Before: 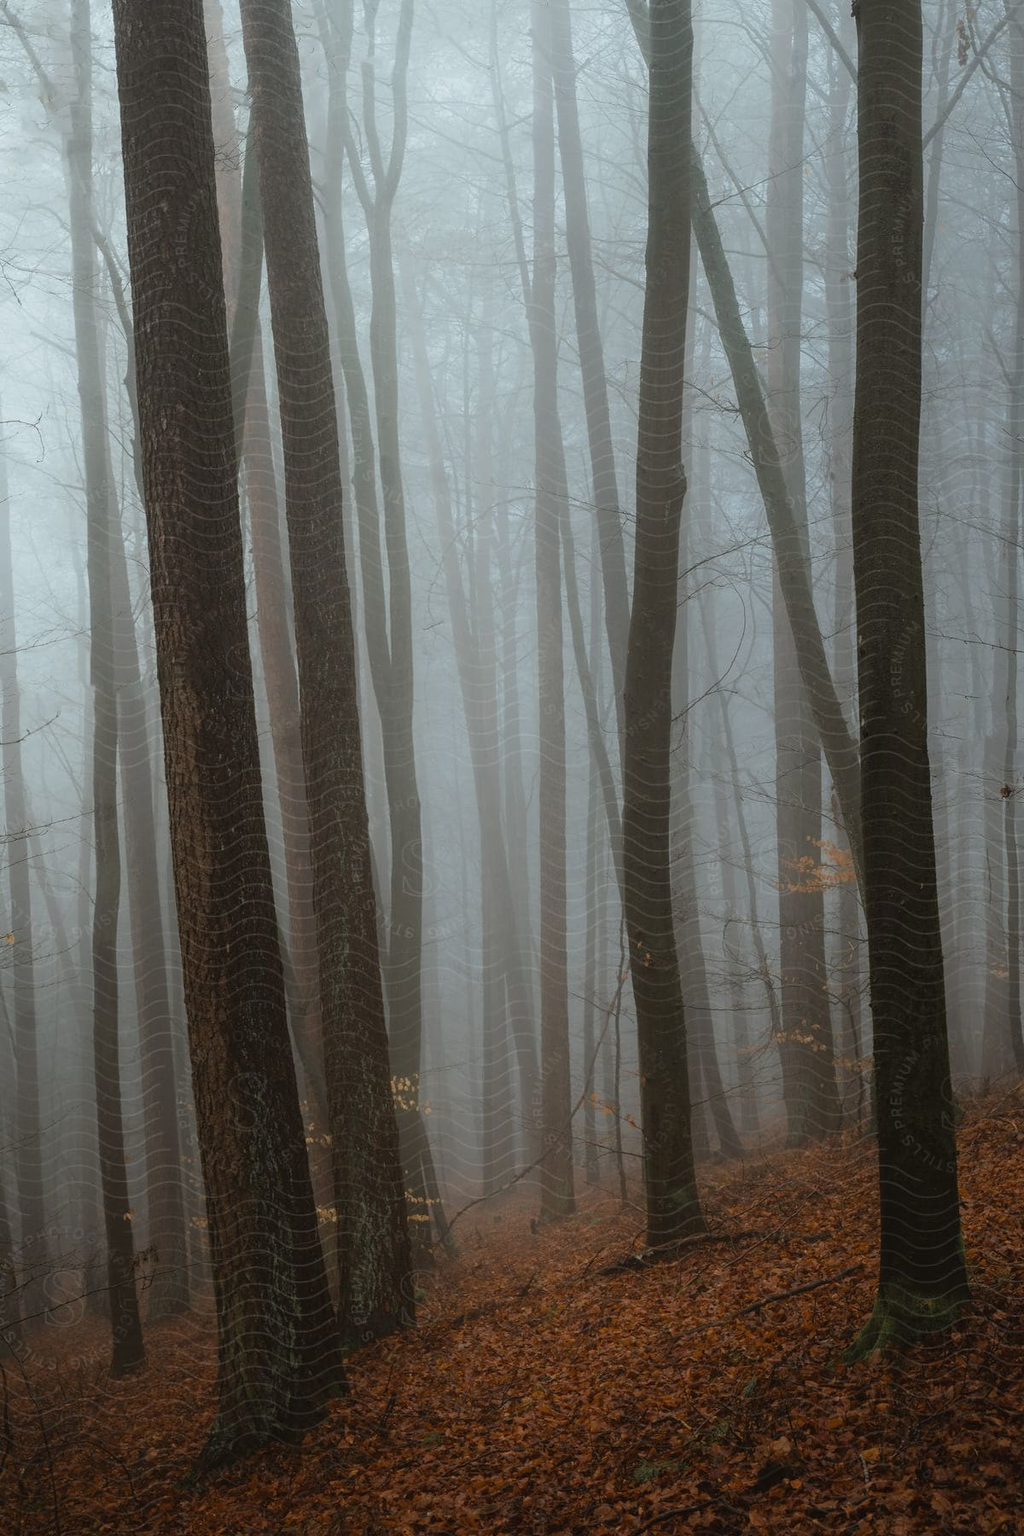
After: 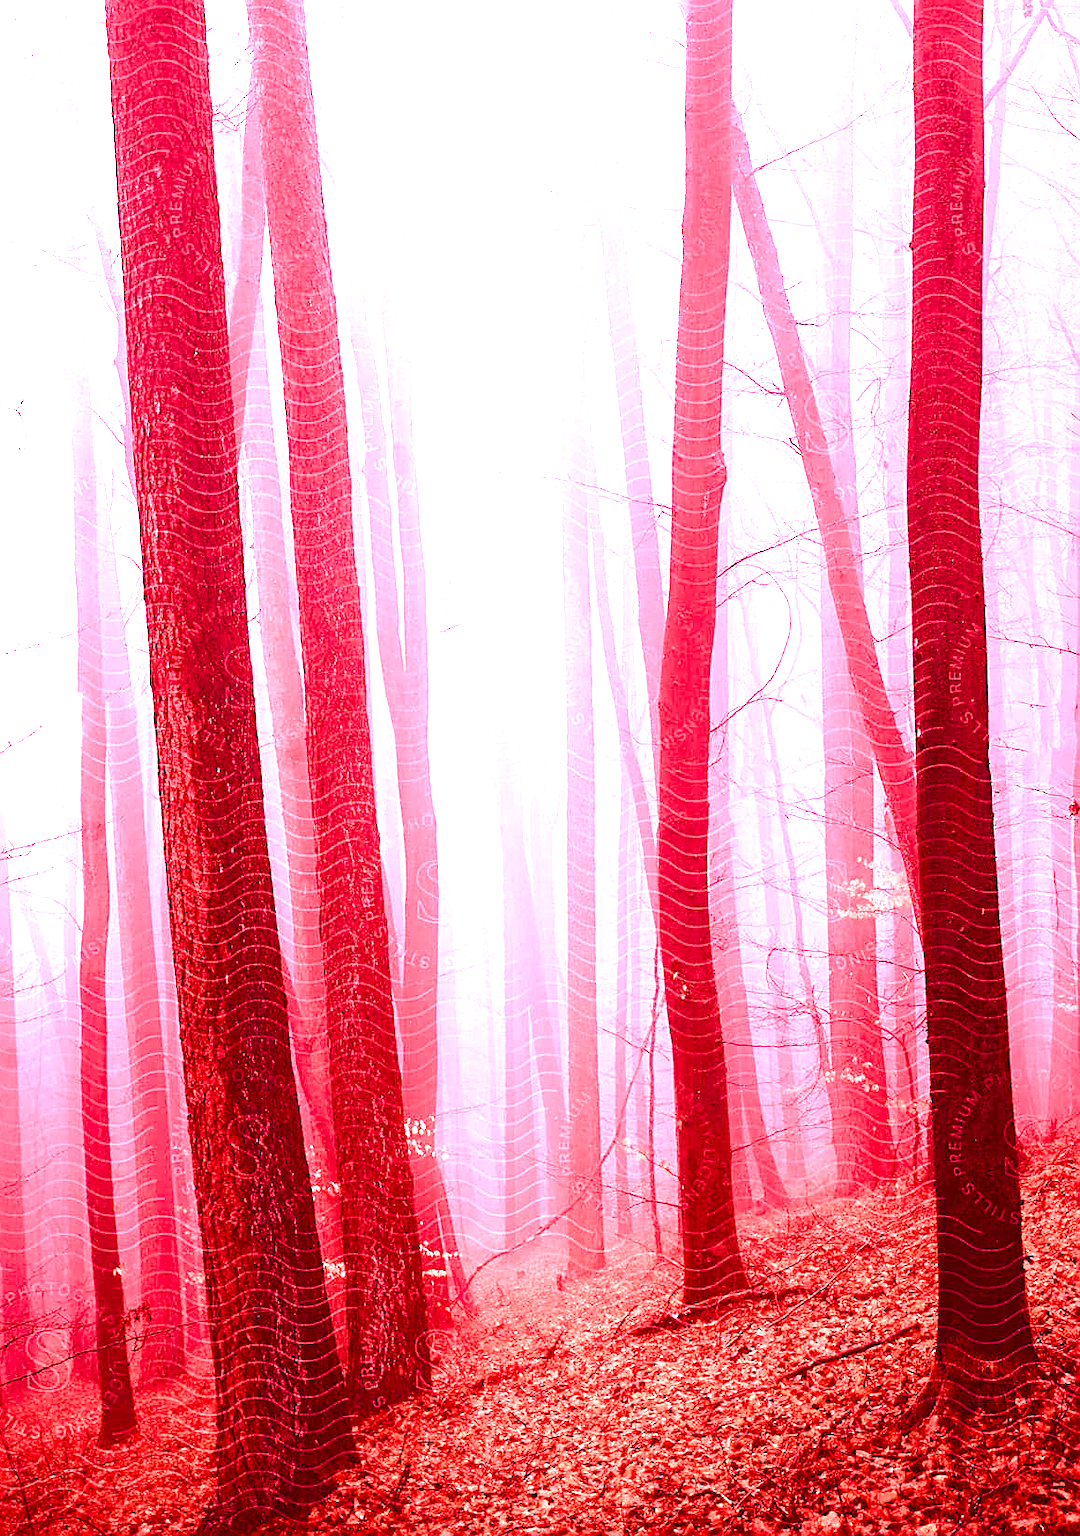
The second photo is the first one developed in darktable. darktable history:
color balance rgb: perceptual saturation grading › highlights -29.58%, perceptual saturation grading › mid-tones 29.47%, perceptual saturation grading › shadows 59.73%, perceptual brilliance grading › global brilliance -17.79%, perceptual brilliance grading › highlights 28.73%, global vibrance 15.44%
crop: left 1.964%, top 3.251%, right 1.122%, bottom 4.933%
sharpen: on, module defaults
white balance: red 4.26, blue 1.802
